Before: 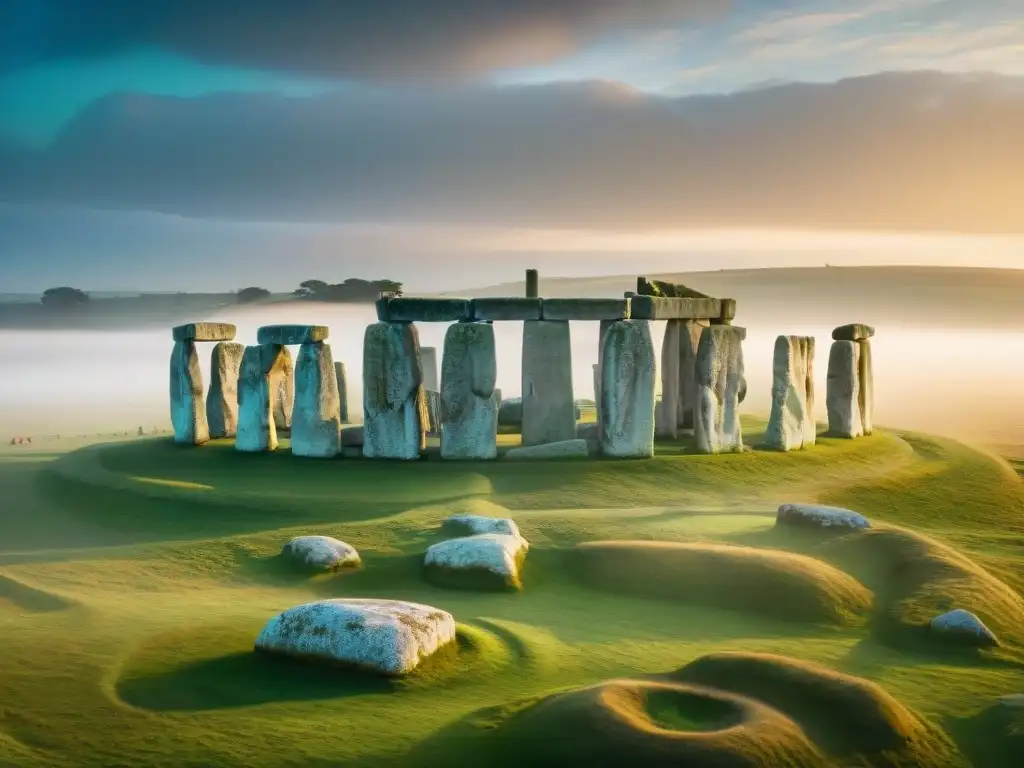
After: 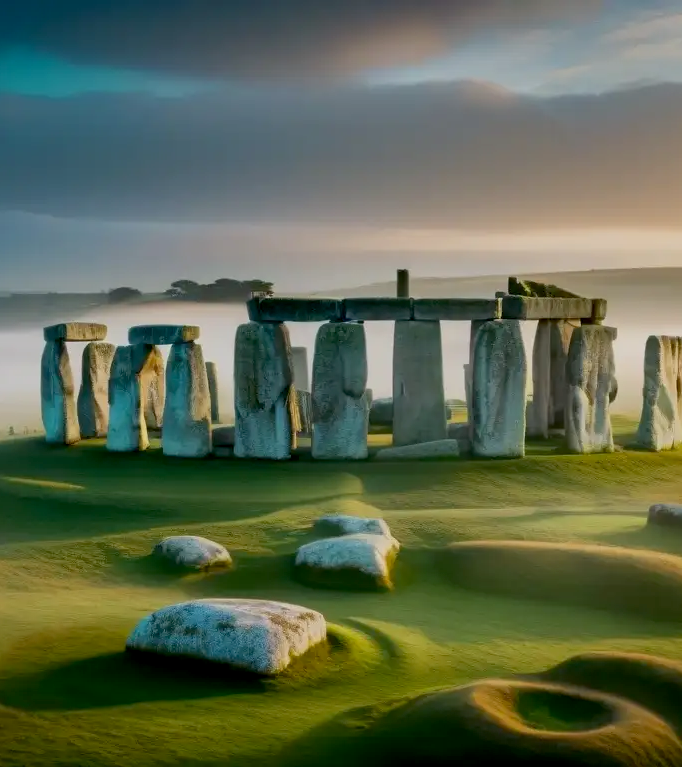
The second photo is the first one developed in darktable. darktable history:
crop and rotate: left 12.648%, right 20.685%
exposure: black level correction 0.011, exposure -0.478 EV, compensate highlight preservation false
